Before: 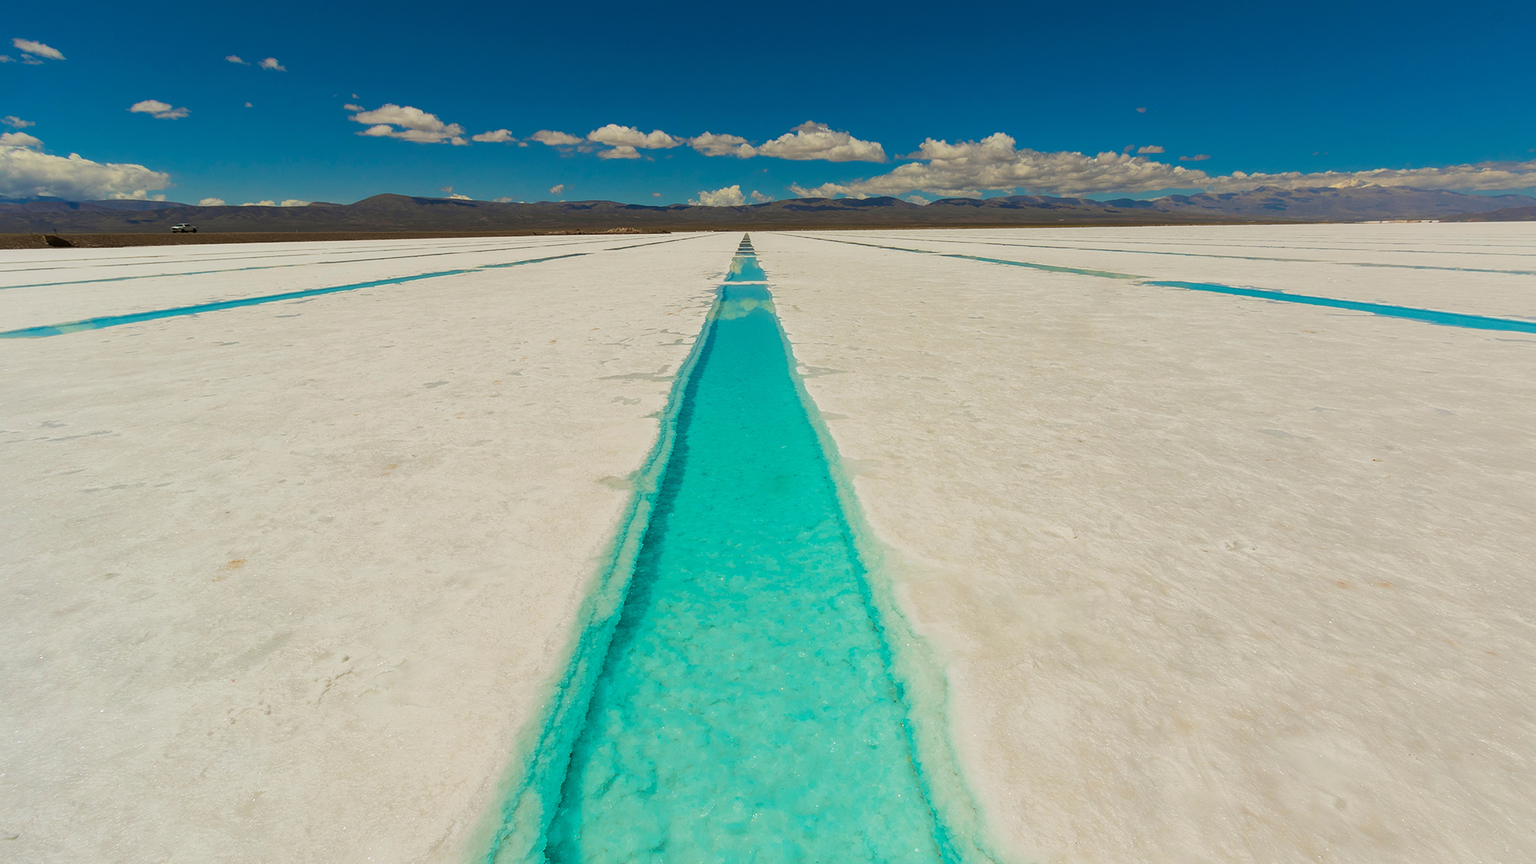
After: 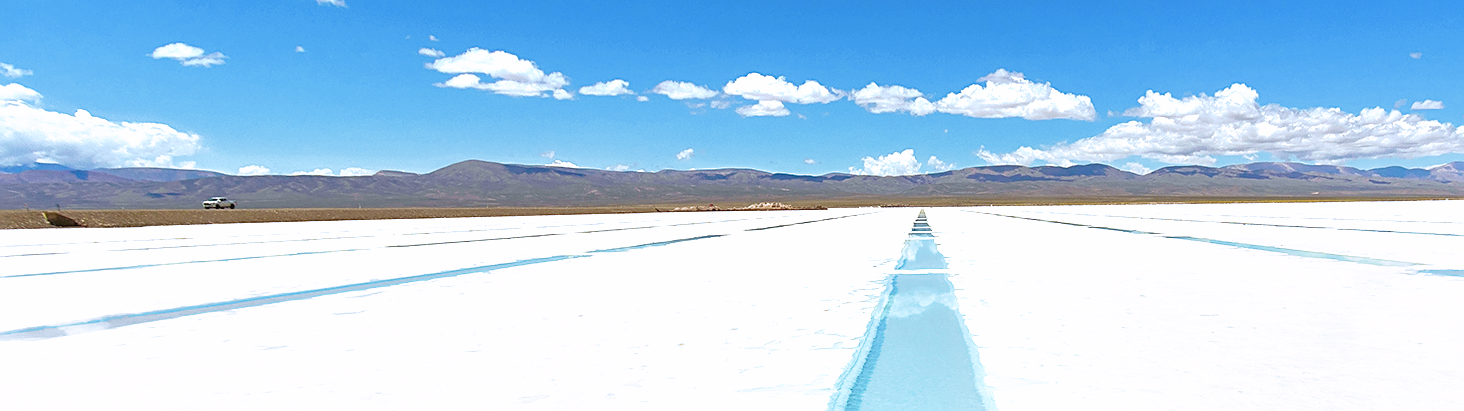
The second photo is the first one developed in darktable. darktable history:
tone equalizer: -8 EV 0.001 EV, -7 EV -0.004 EV, -6 EV 0.009 EV, -5 EV 0.032 EV, -4 EV 0.276 EV, -3 EV 0.644 EV, -2 EV 0.584 EV, -1 EV 0.187 EV, +0 EV 0.024 EV
tone curve: curves: ch0 [(0, 0.024) (0.119, 0.146) (0.474, 0.464) (0.718, 0.721) (0.817, 0.839) (1, 0.998)]; ch1 [(0, 0) (0.377, 0.416) (0.439, 0.451) (0.477, 0.477) (0.501, 0.504) (0.538, 0.544) (0.58, 0.602) (0.664, 0.676) (0.783, 0.804) (1, 1)]; ch2 [(0, 0) (0.38, 0.405) (0.463, 0.456) (0.498, 0.497) (0.524, 0.535) (0.578, 0.576) (0.648, 0.665) (1, 1)], color space Lab, independent channels, preserve colors none
exposure: black level correction 0, exposure 1.975 EV, compensate exposure bias true, compensate highlight preservation false
white balance: red 0.948, green 1.02, blue 1.176
crop: left 0.579%, top 7.627%, right 23.167%, bottom 54.275%
filmic rgb: black relative exposure -16 EV, threshold -0.33 EV, transition 3.19 EV, structure ↔ texture 100%, target black luminance 0%, hardness 7.57, latitude 72.96%, contrast 0.908, highlights saturation mix 10%, shadows ↔ highlights balance -0.38%, add noise in highlights 0, preserve chrominance no, color science v4 (2020), iterations of high-quality reconstruction 10, enable highlight reconstruction true
sharpen: on, module defaults
